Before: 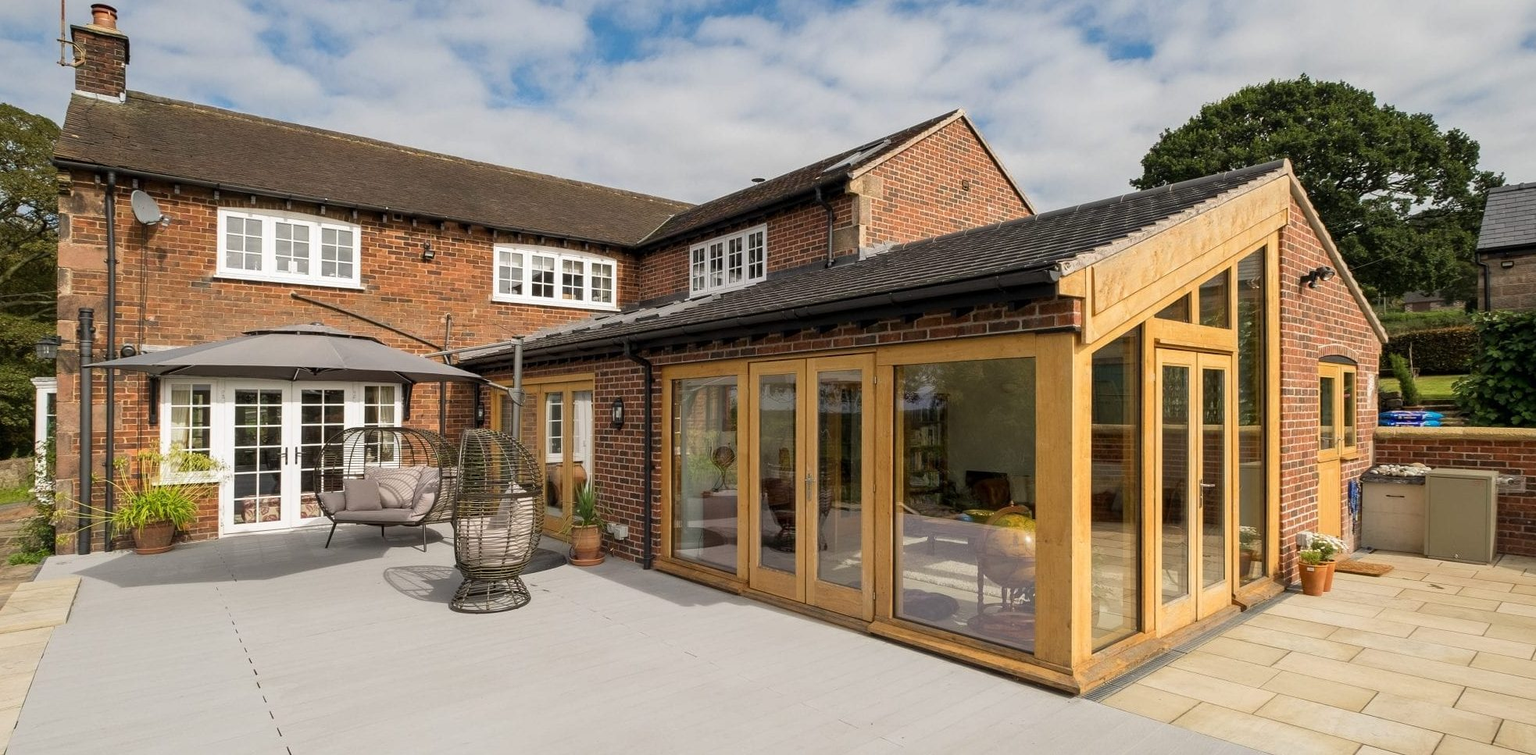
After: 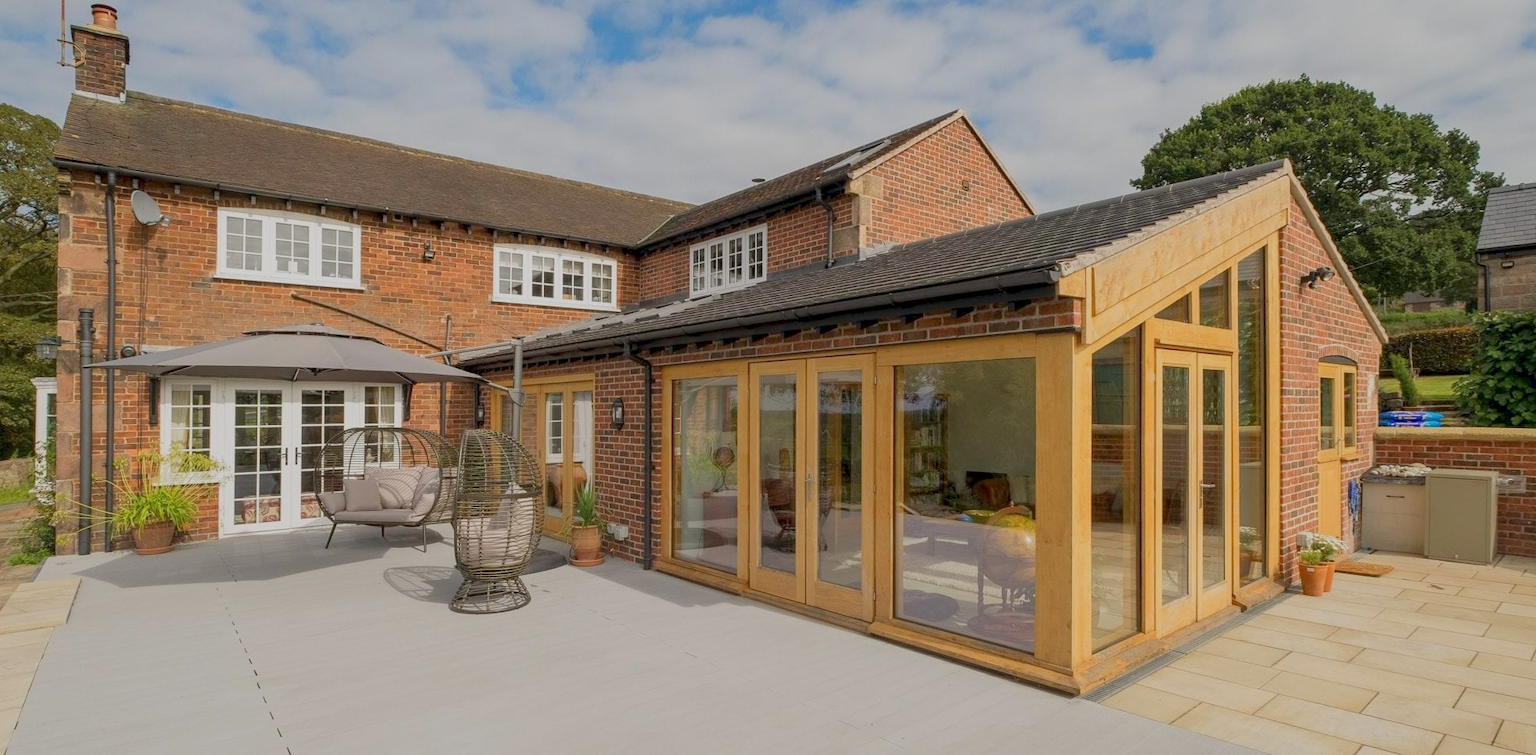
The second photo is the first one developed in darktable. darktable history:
exposure: black level correction 0.001, exposure 0.14 EV, compensate highlight preservation false
color balance rgb: contrast -30%
